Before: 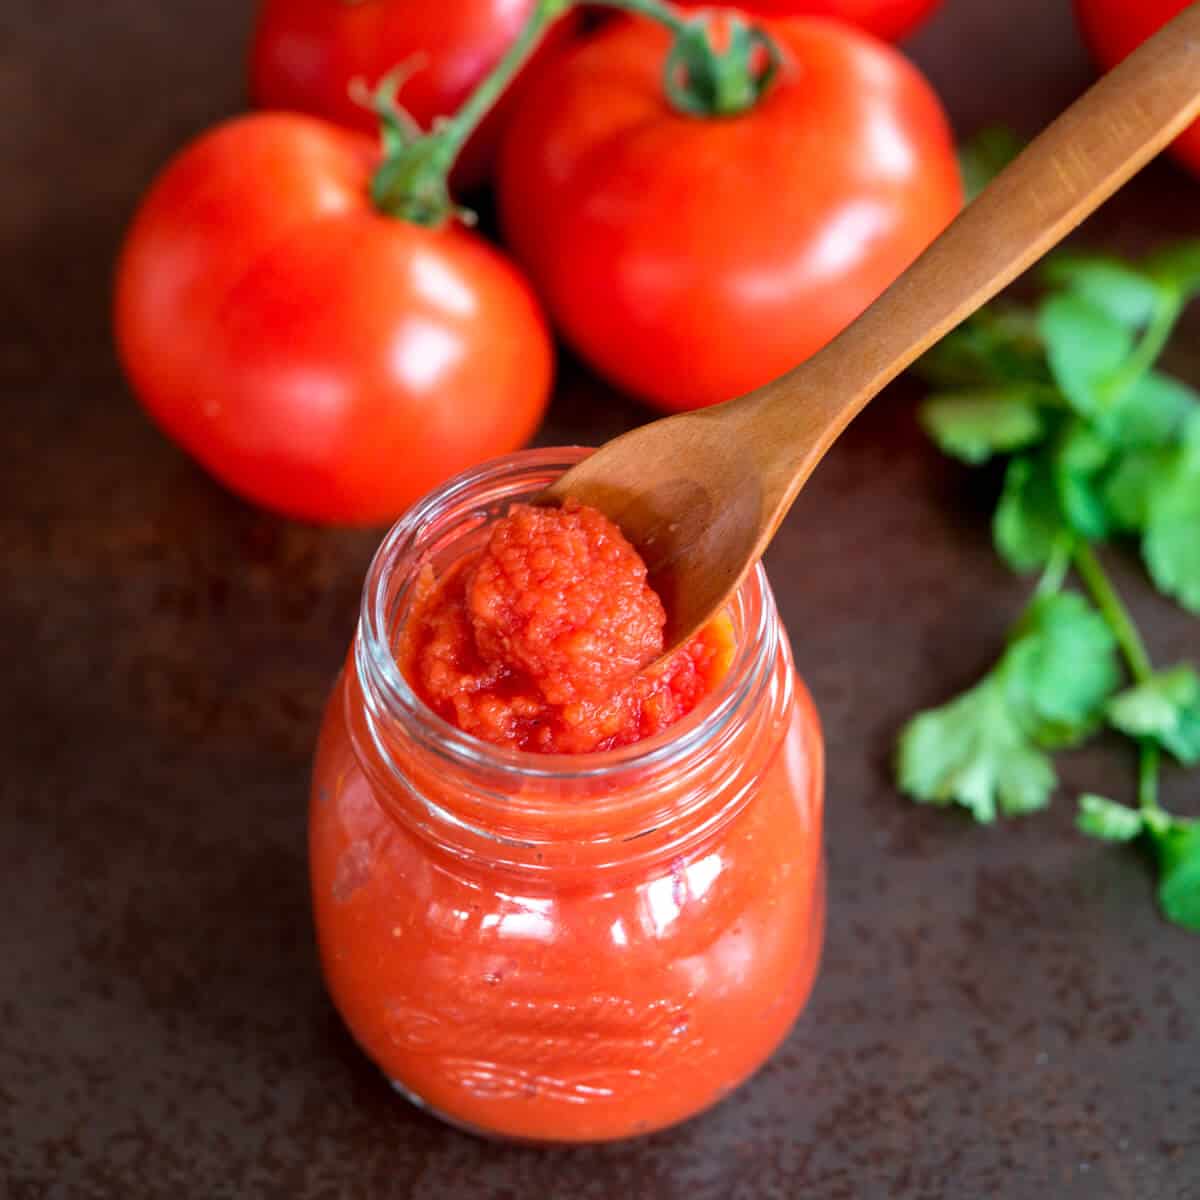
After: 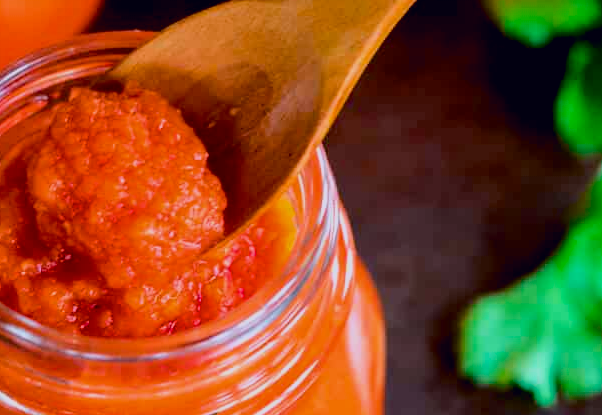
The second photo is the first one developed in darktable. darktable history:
tone curve: curves: ch0 [(0.003, 0.003) (0.104, 0.069) (0.236, 0.218) (0.401, 0.443) (0.495, 0.55) (0.625, 0.67) (0.819, 0.841) (0.96, 0.899)]; ch1 [(0, 0) (0.161, 0.092) (0.37, 0.302) (0.424, 0.402) (0.45, 0.466) (0.495, 0.506) (0.573, 0.571) (0.638, 0.641) (0.751, 0.741) (1, 1)]; ch2 [(0, 0) (0.352, 0.403) (0.466, 0.443) (0.524, 0.501) (0.56, 0.556) (1, 1)], color space Lab, independent channels, preserve colors none
exposure: black level correction 0.011, exposure -0.478 EV, compensate highlight preservation false
color balance rgb: perceptual saturation grading › global saturation 20%, global vibrance 20%
crop: left 36.607%, top 34.735%, right 13.146%, bottom 30.611%
